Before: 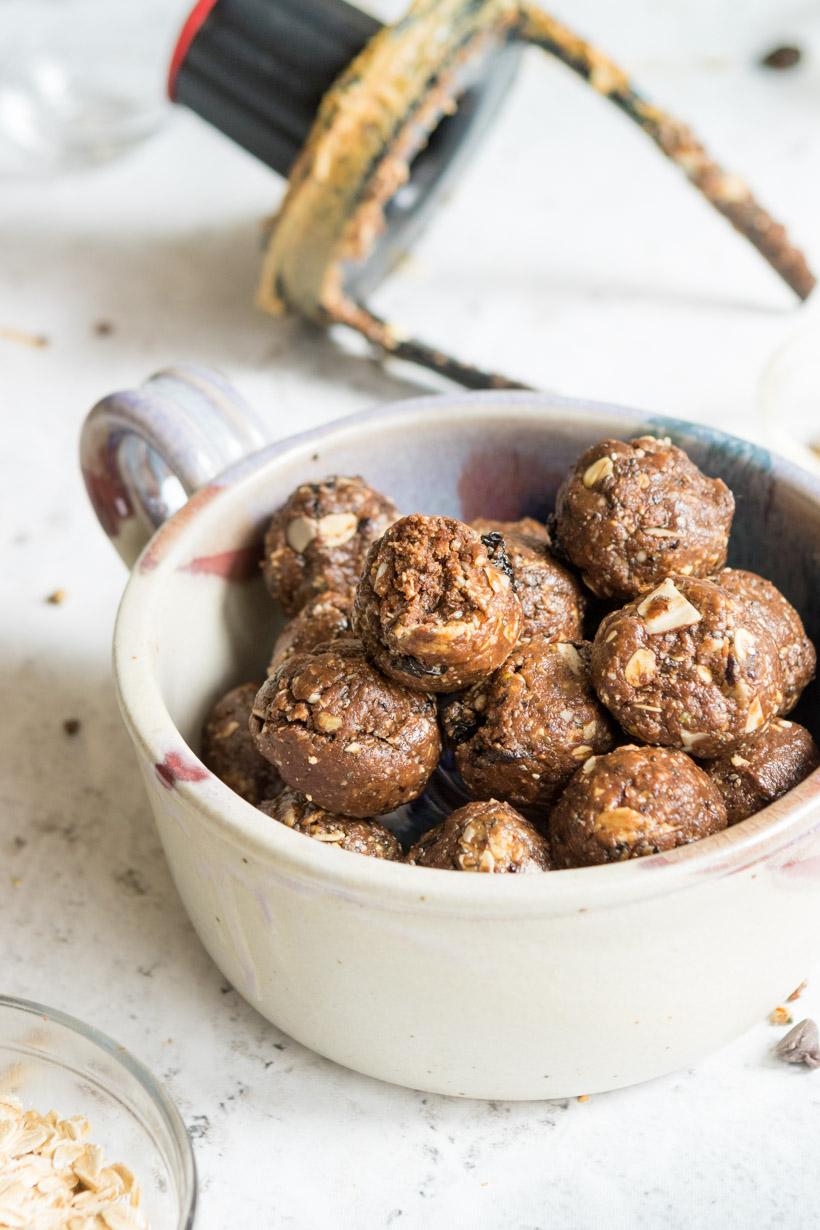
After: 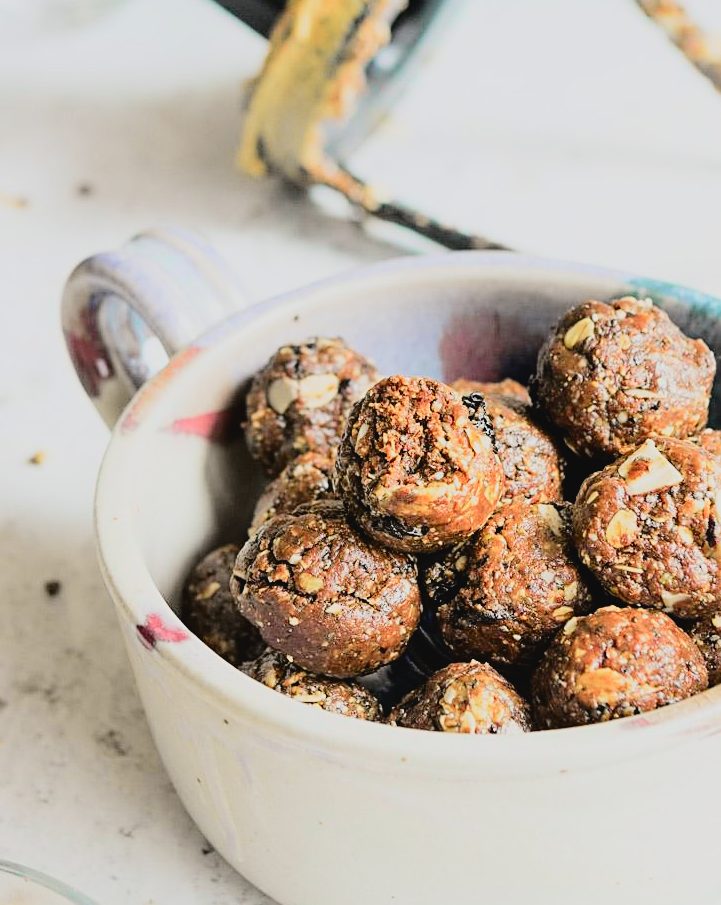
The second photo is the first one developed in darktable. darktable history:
filmic rgb: black relative exposure -7.65 EV, white relative exposure 4.56 EV, hardness 3.61, color science v6 (2022)
tone curve: curves: ch0 [(0, 0.037) (0.045, 0.055) (0.155, 0.138) (0.29, 0.325) (0.428, 0.513) (0.604, 0.71) (0.824, 0.882) (1, 0.965)]; ch1 [(0, 0) (0.339, 0.334) (0.445, 0.419) (0.476, 0.454) (0.498, 0.498) (0.53, 0.515) (0.557, 0.556) (0.609, 0.649) (0.716, 0.746) (1, 1)]; ch2 [(0, 0) (0.327, 0.318) (0.417, 0.426) (0.46, 0.453) (0.502, 0.5) (0.526, 0.52) (0.554, 0.541) (0.626, 0.65) (0.749, 0.746) (1, 1)], color space Lab, independent channels, preserve colors none
crop and rotate: left 2.425%, top 11.305%, right 9.6%, bottom 15.08%
sharpen: radius 1.967
